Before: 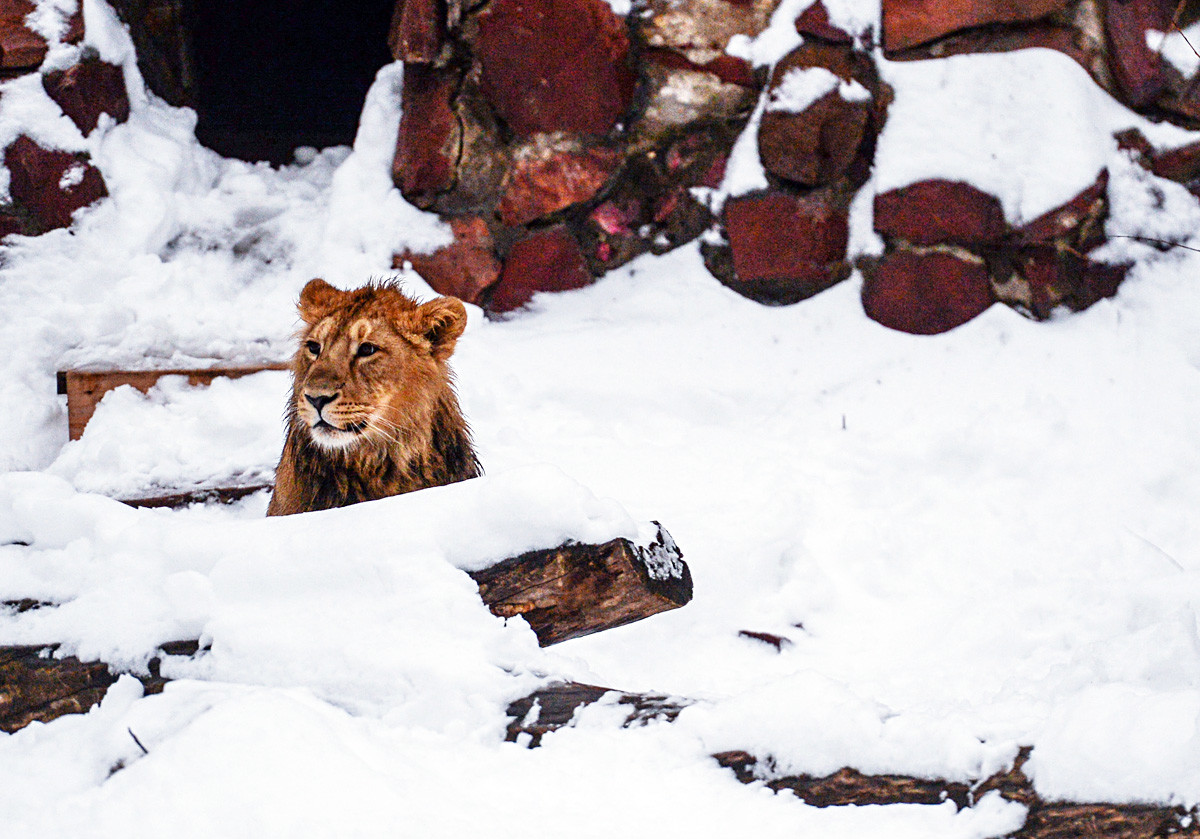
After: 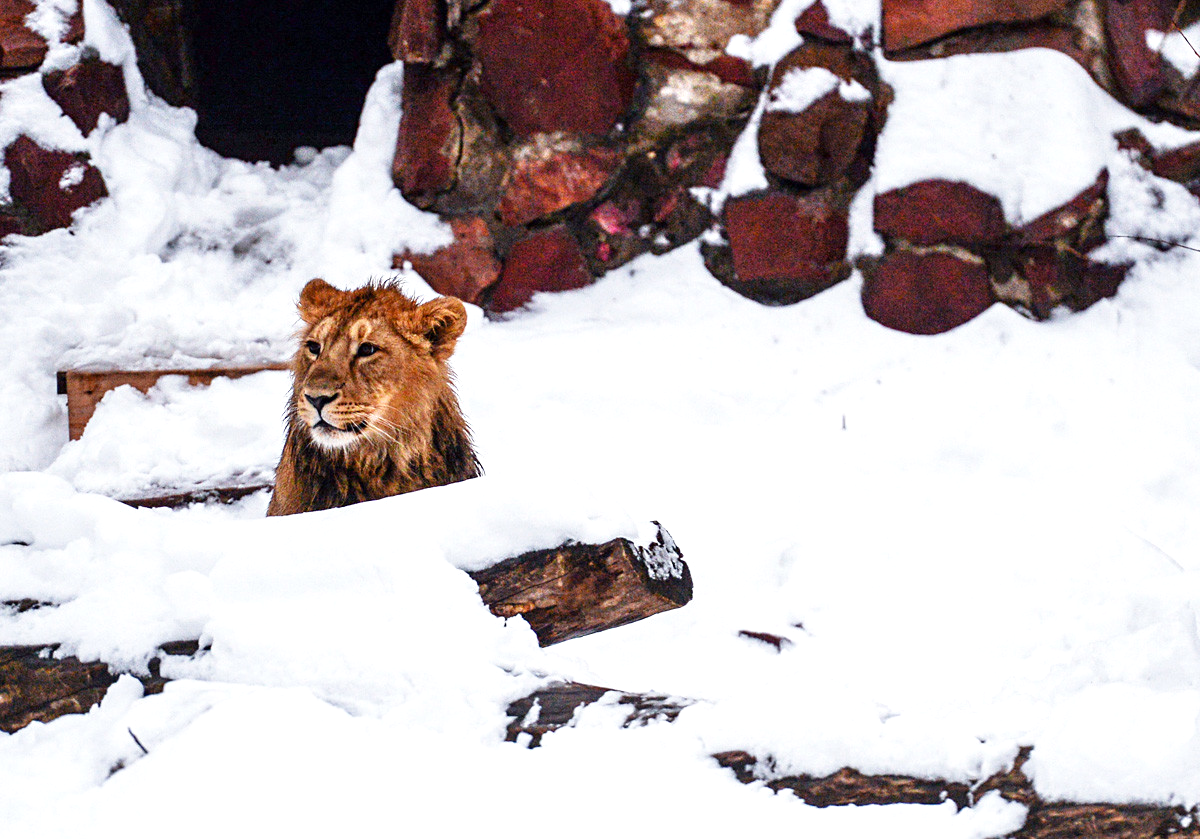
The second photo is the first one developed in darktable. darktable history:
tone equalizer: on, module defaults
exposure: exposure 0.15 EV, compensate highlight preservation false
